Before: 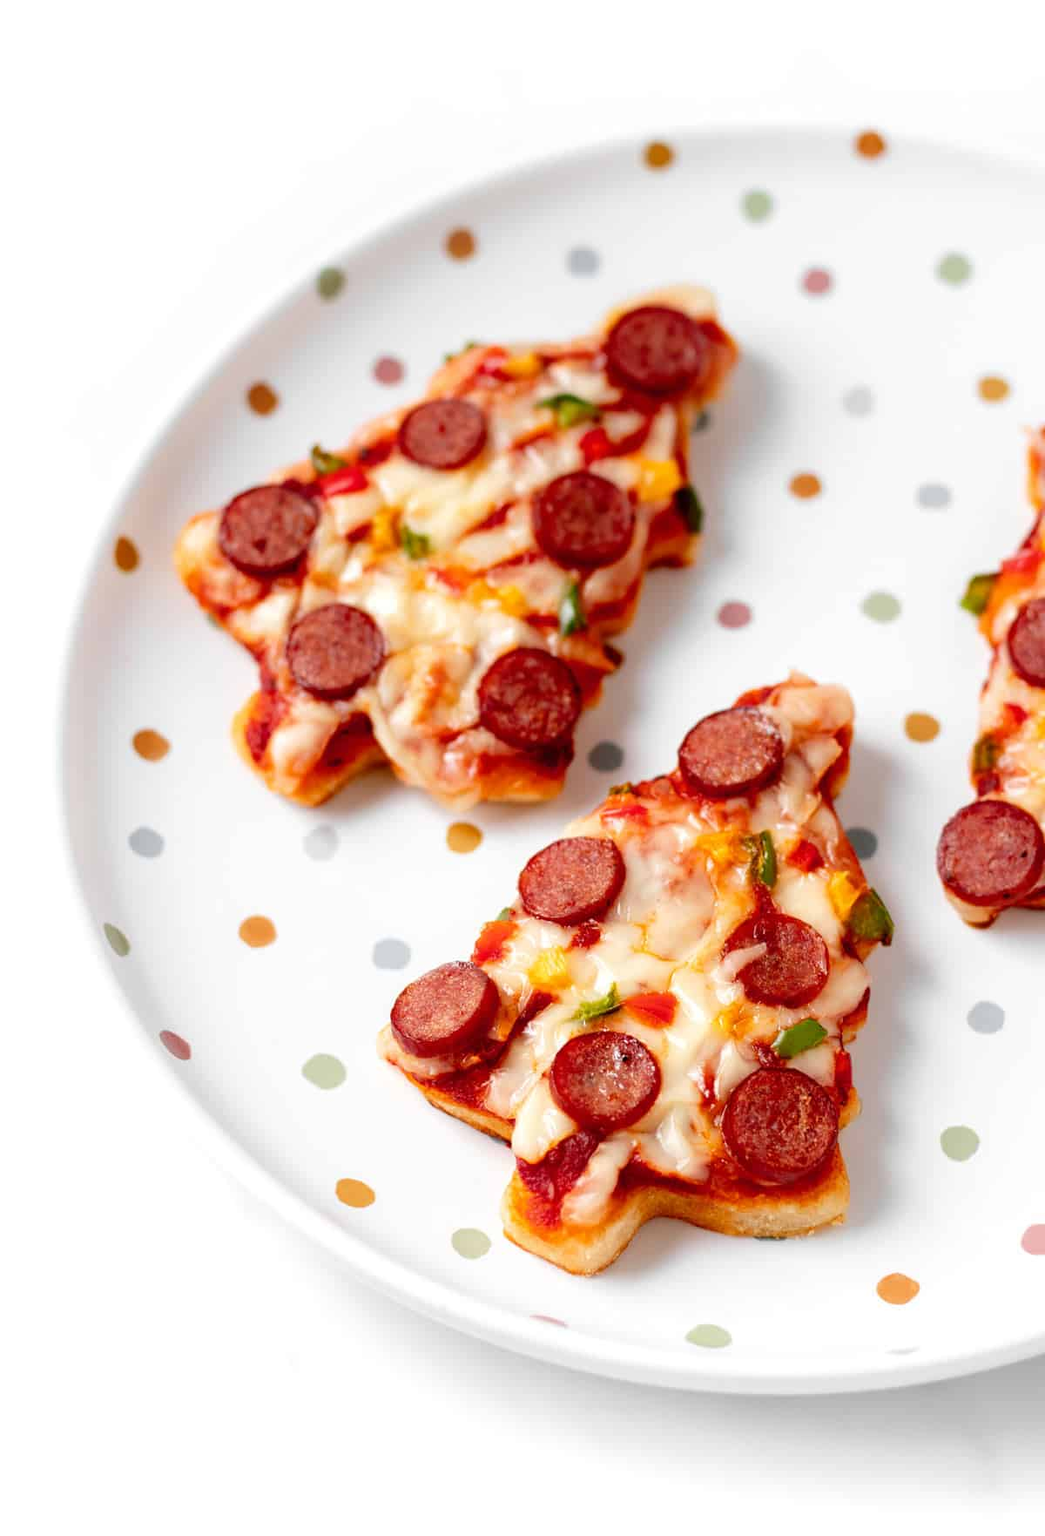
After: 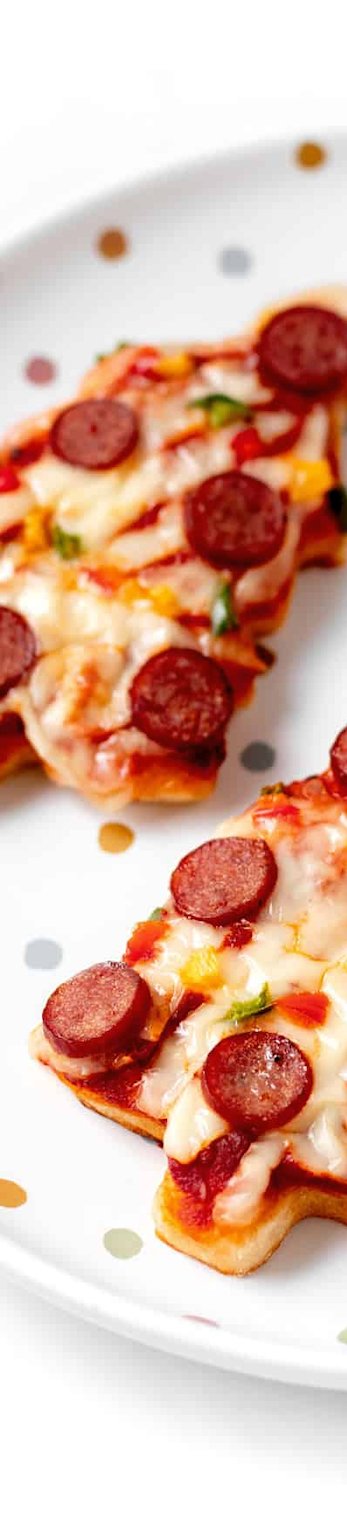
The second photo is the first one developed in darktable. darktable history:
crop: left 33.36%, right 33.36%
levels: mode automatic, black 0.023%, white 99.97%, levels [0.062, 0.494, 0.925]
